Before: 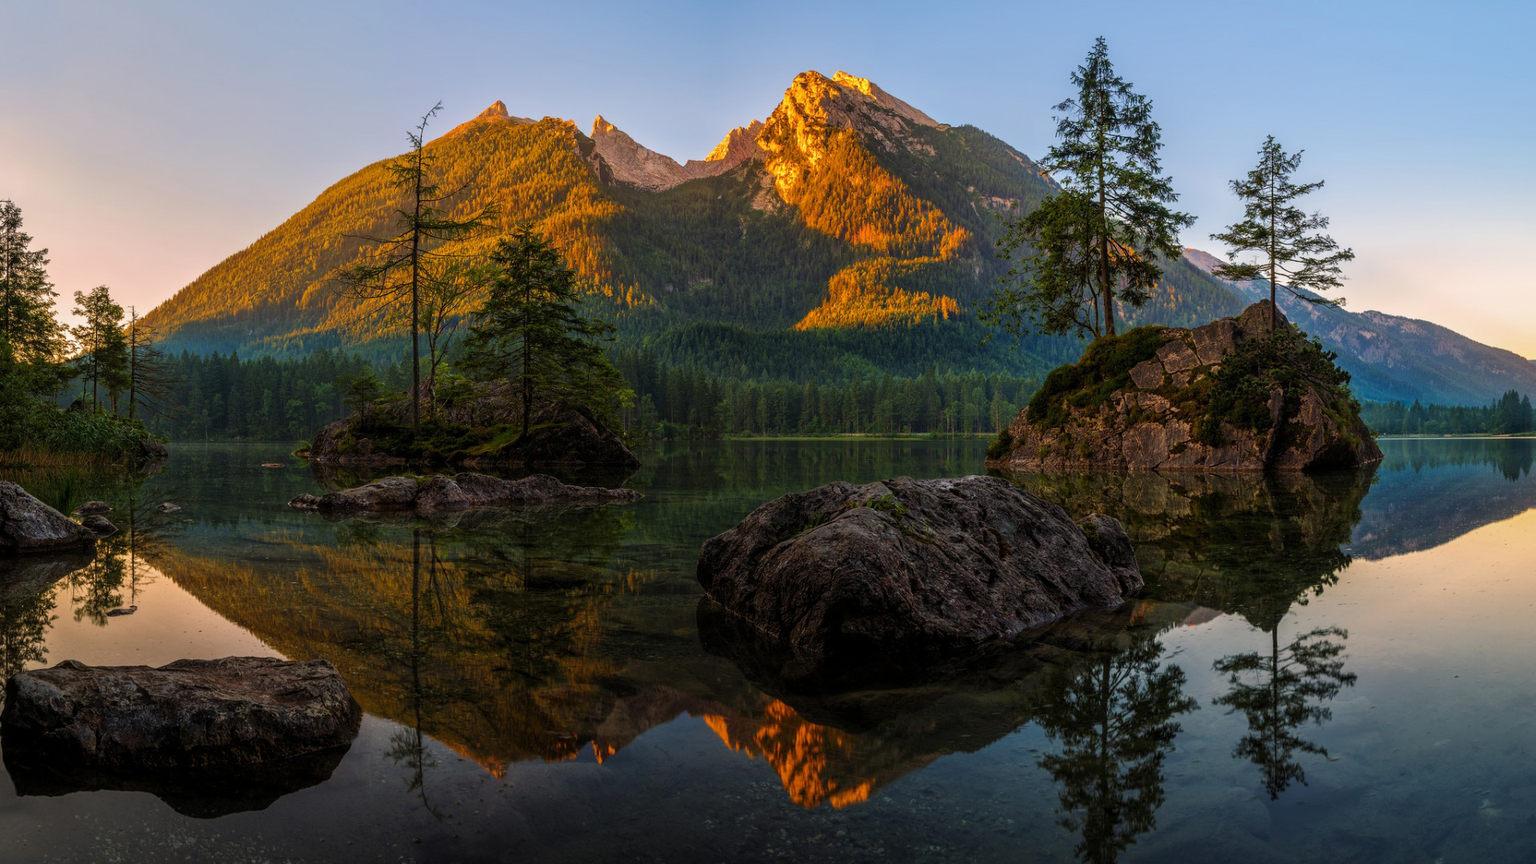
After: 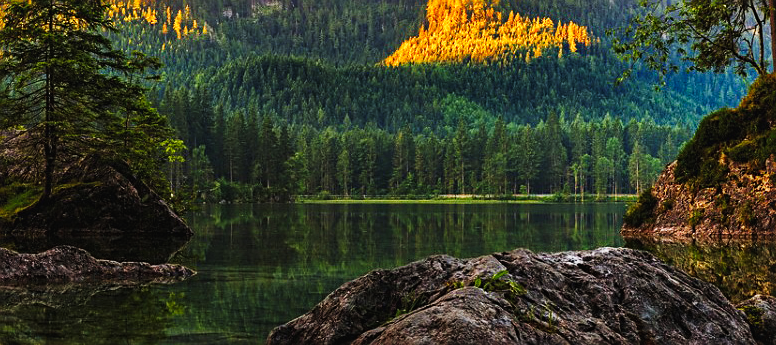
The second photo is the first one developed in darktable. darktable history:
crop: left 31.751%, top 32.172%, right 27.8%, bottom 35.83%
sharpen: on, module defaults
exposure: black level correction -0.005, exposure 0.054 EV, compensate highlight preservation false
base curve: curves: ch0 [(0, 0) (0.007, 0.004) (0.027, 0.03) (0.046, 0.07) (0.207, 0.54) (0.442, 0.872) (0.673, 0.972) (1, 1)], preserve colors none
